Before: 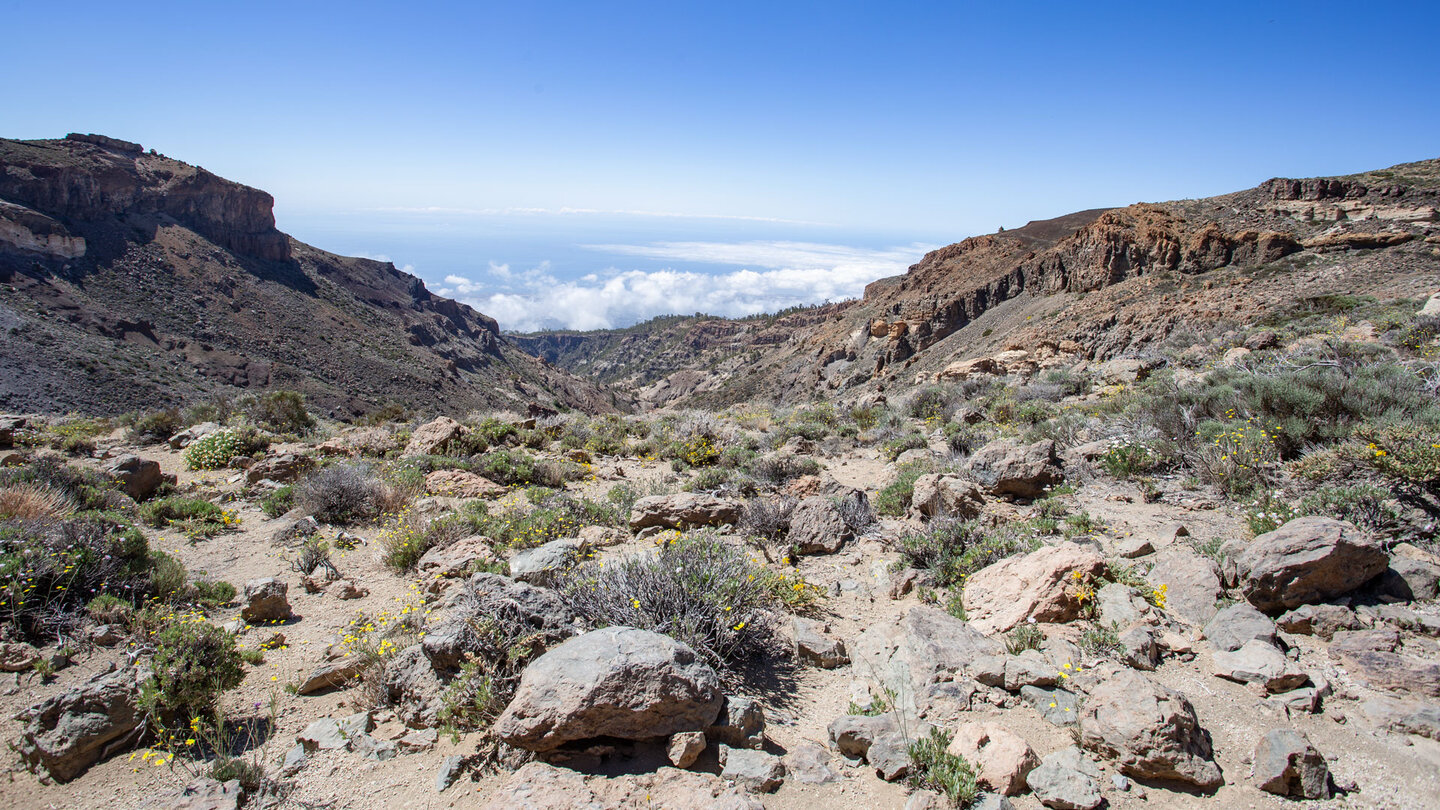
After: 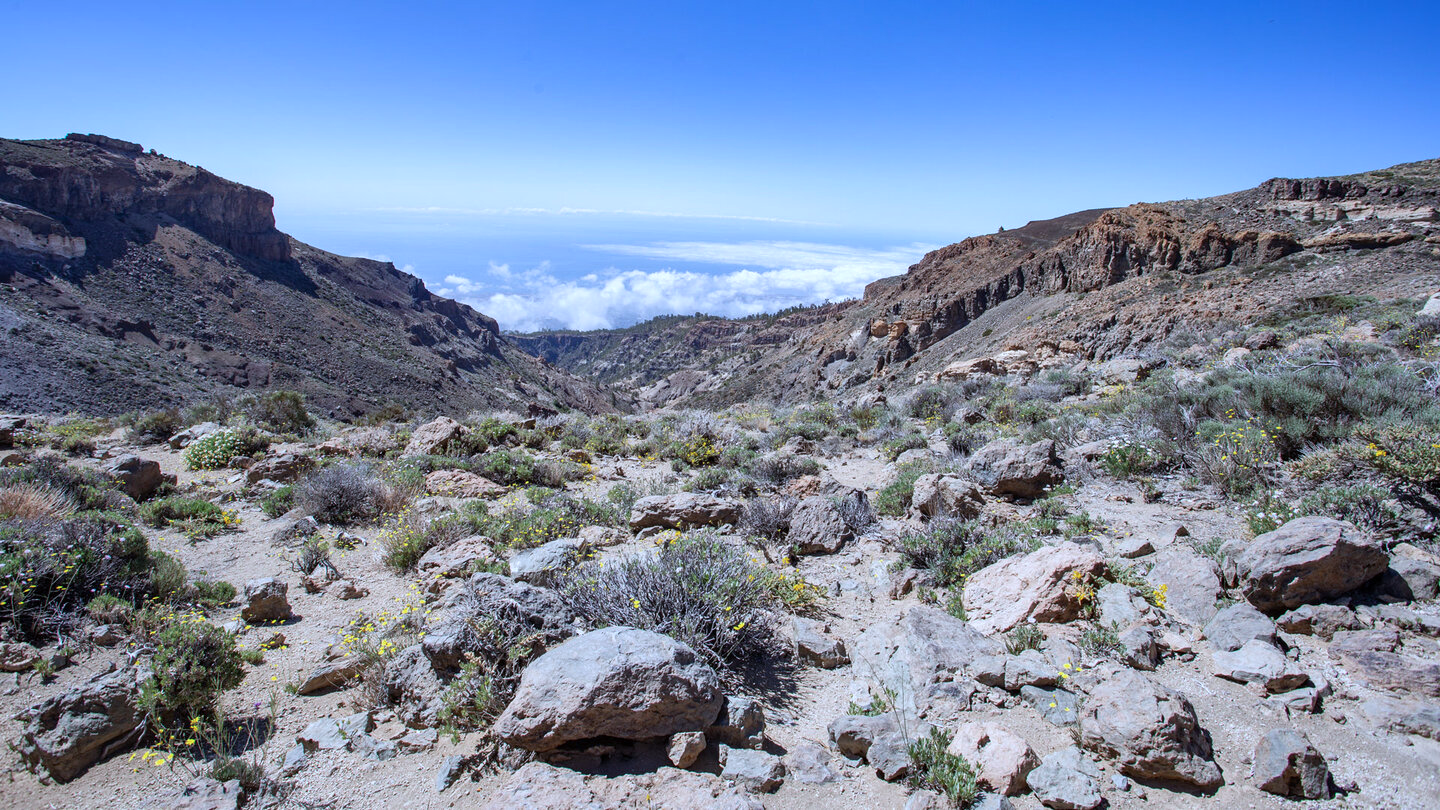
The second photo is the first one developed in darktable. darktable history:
color correction: highlights a* -4.66, highlights b* 5.04, saturation 0.965
shadows and highlights: soften with gaussian
color calibration: illuminant as shot in camera, x 0.376, y 0.393, temperature 4212.86 K
